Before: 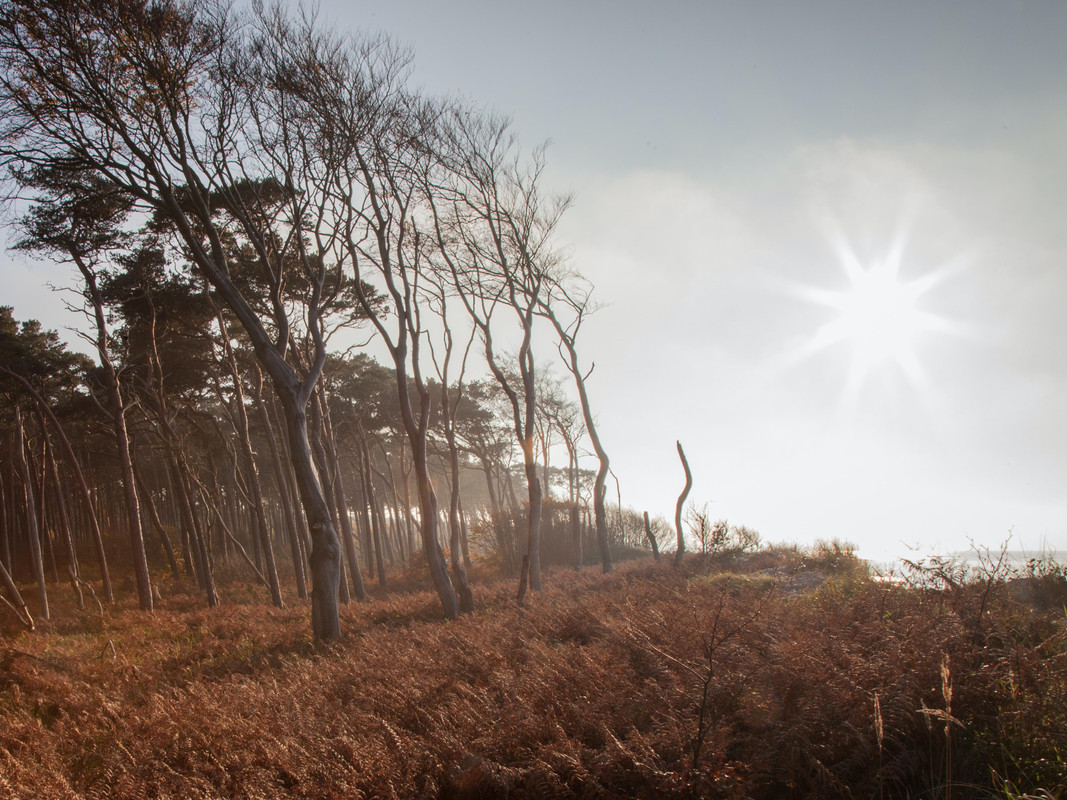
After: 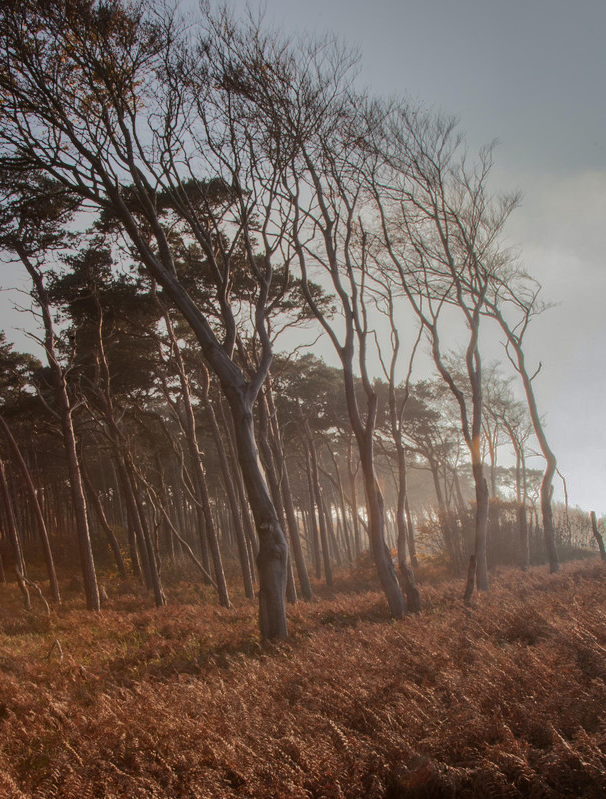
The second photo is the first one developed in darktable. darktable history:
shadows and highlights: shadows -18.28, highlights -73.84
crop: left 4.975%, right 38.171%
